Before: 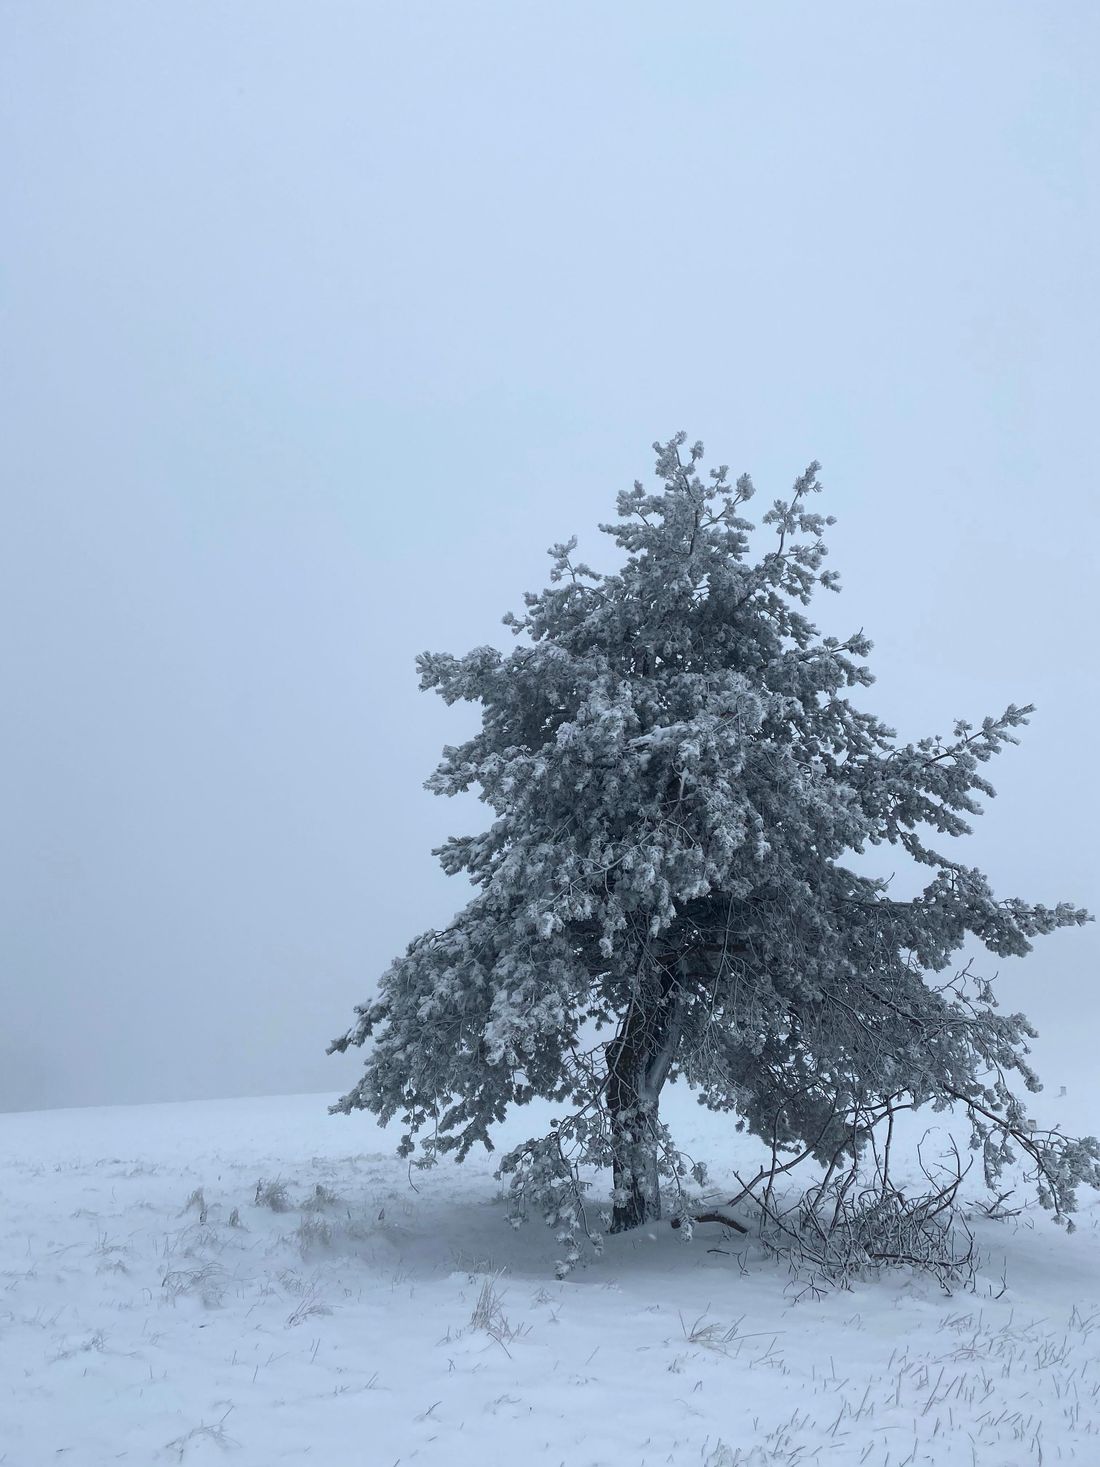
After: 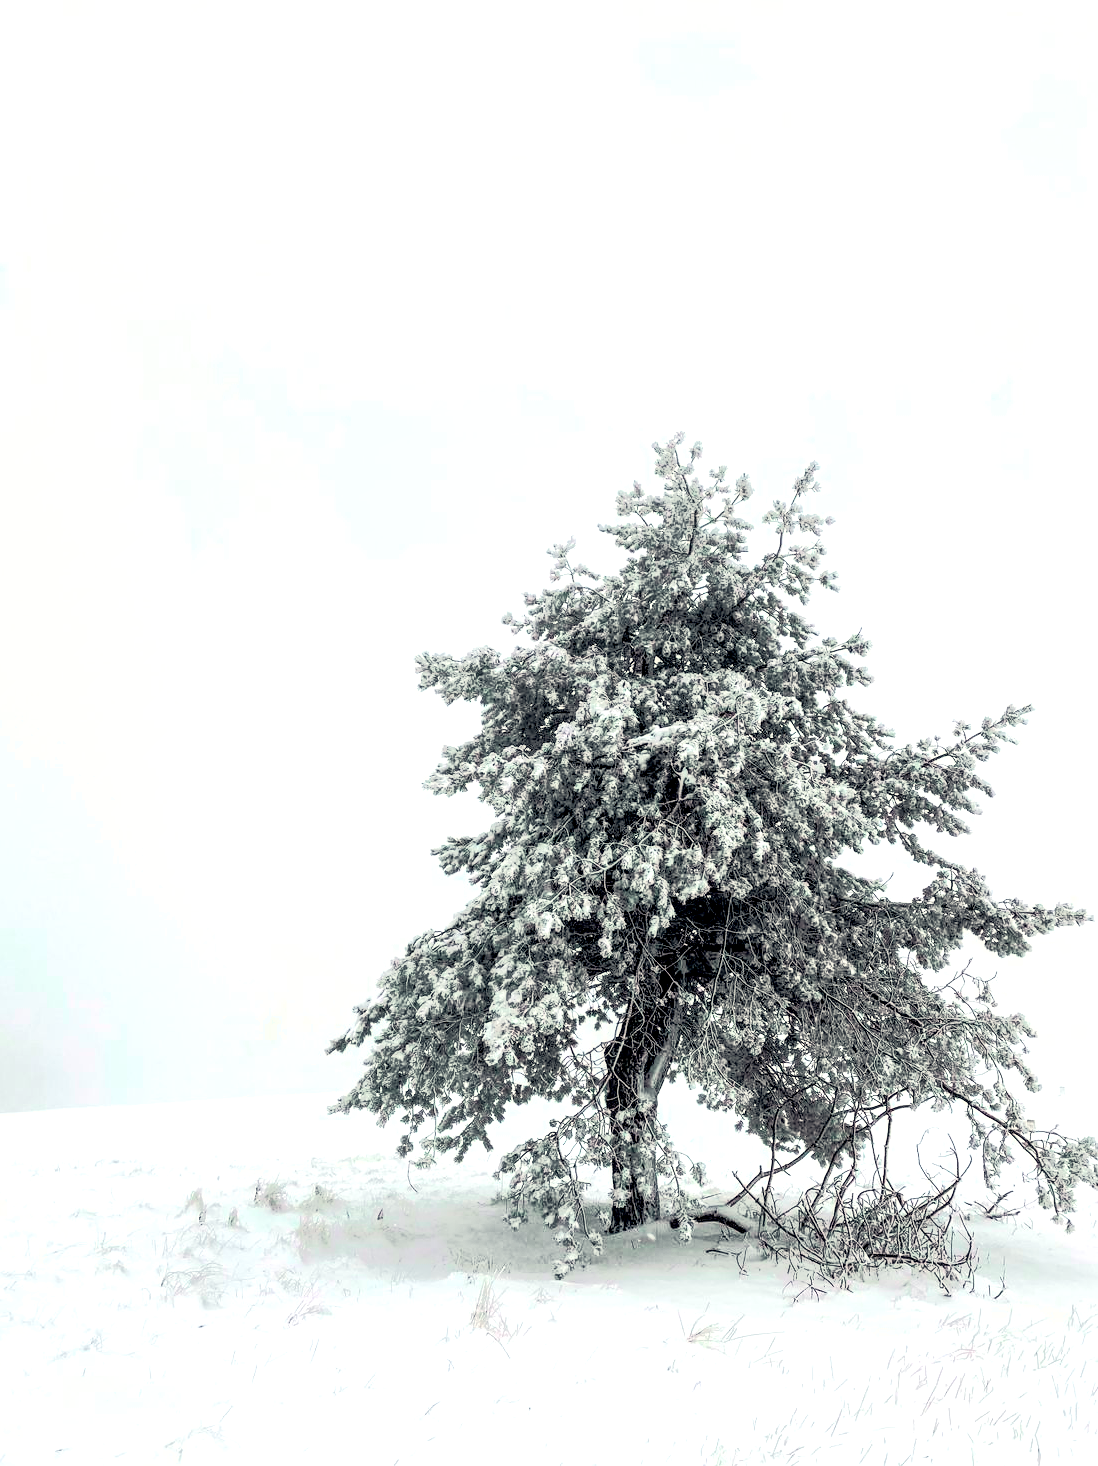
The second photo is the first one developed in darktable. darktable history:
crop: left 0.179%
tone curve: curves: ch0 [(0, 0.015) (0.091, 0.055) (0.184, 0.159) (0.304, 0.382) (0.492, 0.579) (0.628, 0.755) (0.832, 0.932) (0.984, 0.963)]; ch1 [(0, 0) (0.34, 0.235) (0.493, 0.5) (0.554, 0.56) (0.764, 0.815) (1, 1)]; ch2 [(0, 0) (0.44, 0.458) (0.476, 0.477) (0.542, 0.586) (0.674, 0.724) (1, 1)], color space Lab, independent channels, preserve colors none
shadows and highlights: shadows -20.21, white point adjustment -2.06, highlights -34.89
color correction: highlights a* 1.3, highlights b* 18.28
tone equalizer: -8 EV -0.784 EV, -7 EV -0.705 EV, -6 EV -0.634 EV, -5 EV -0.385 EV, -3 EV 0.387 EV, -2 EV 0.6 EV, -1 EV 0.687 EV, +0 EV 0.781 EV, edges refinement/feathering 500, mask exposure compensation -1.57 EV, preserve details no
exposure: exposure 1 EV, compensate exposure bias true, compensate highlight preservation false
local contrast: highlights 64%, shadows 54%, detail 168%, midtone range 0.521
